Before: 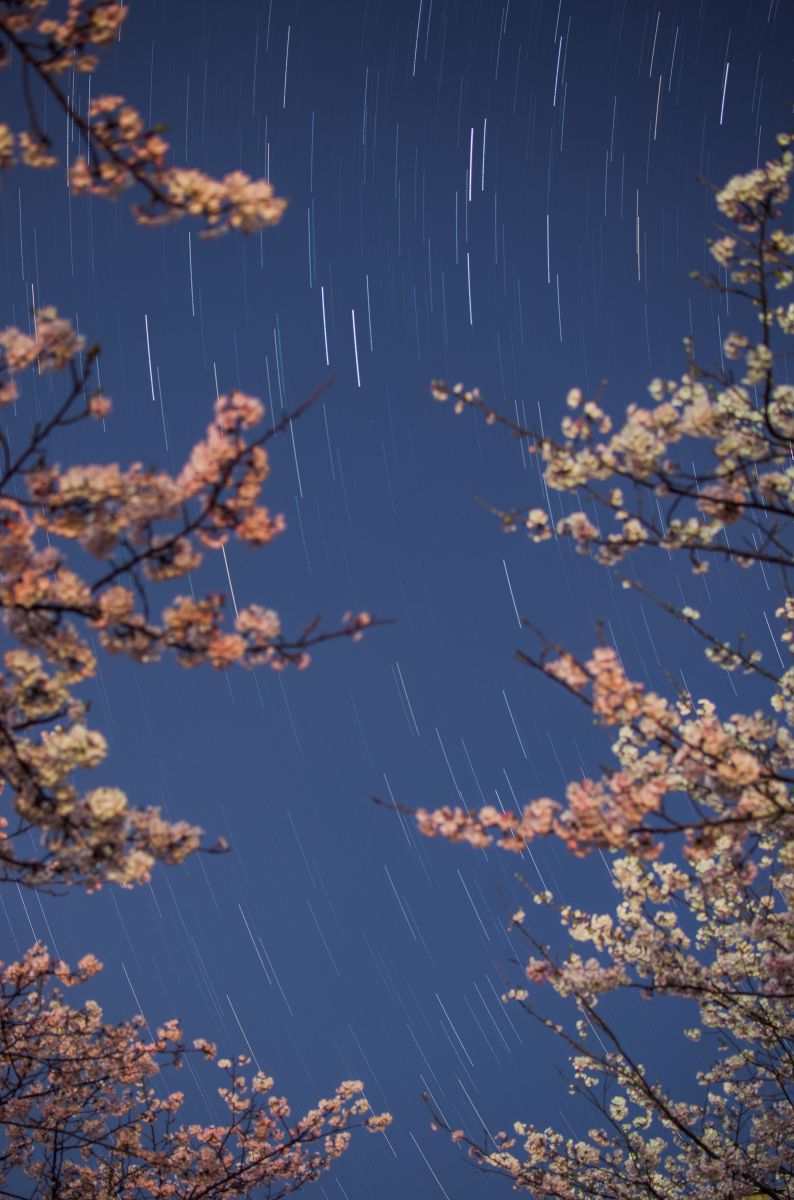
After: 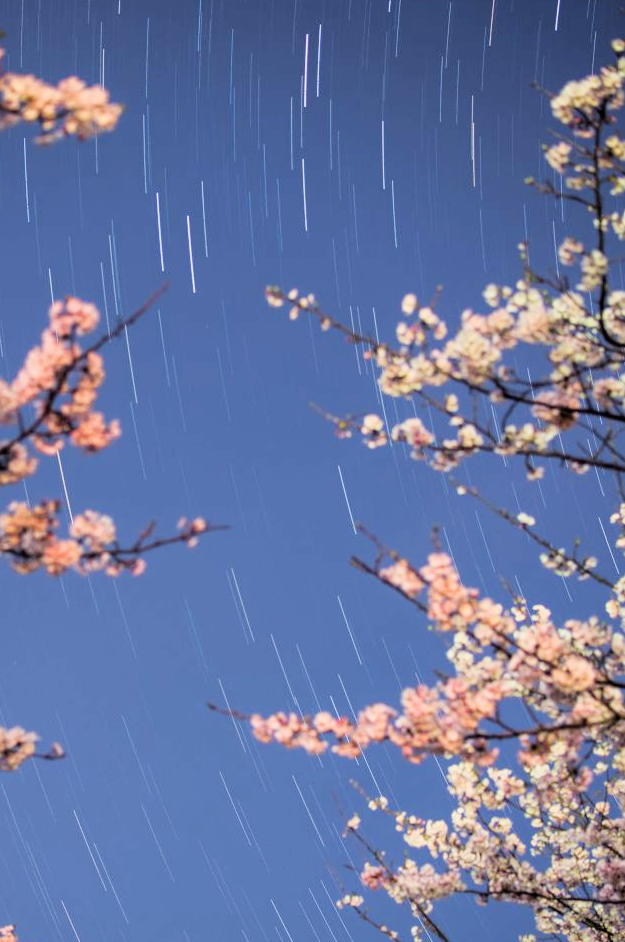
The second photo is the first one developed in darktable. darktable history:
exposure: exposure 1.26 EV, compensate exposure bias true, compensate highlight preservation false
crop and rotate: left 20.938%, top 7.857%, right 0.319%, bottom 13.612%
filmic rgb: black relative exposure -5.13 EV, white relative exposure 3.95 EV, threshold 5.96 EV, hardness 2.89, contrast 1.183, enable highlight reconstruction true
